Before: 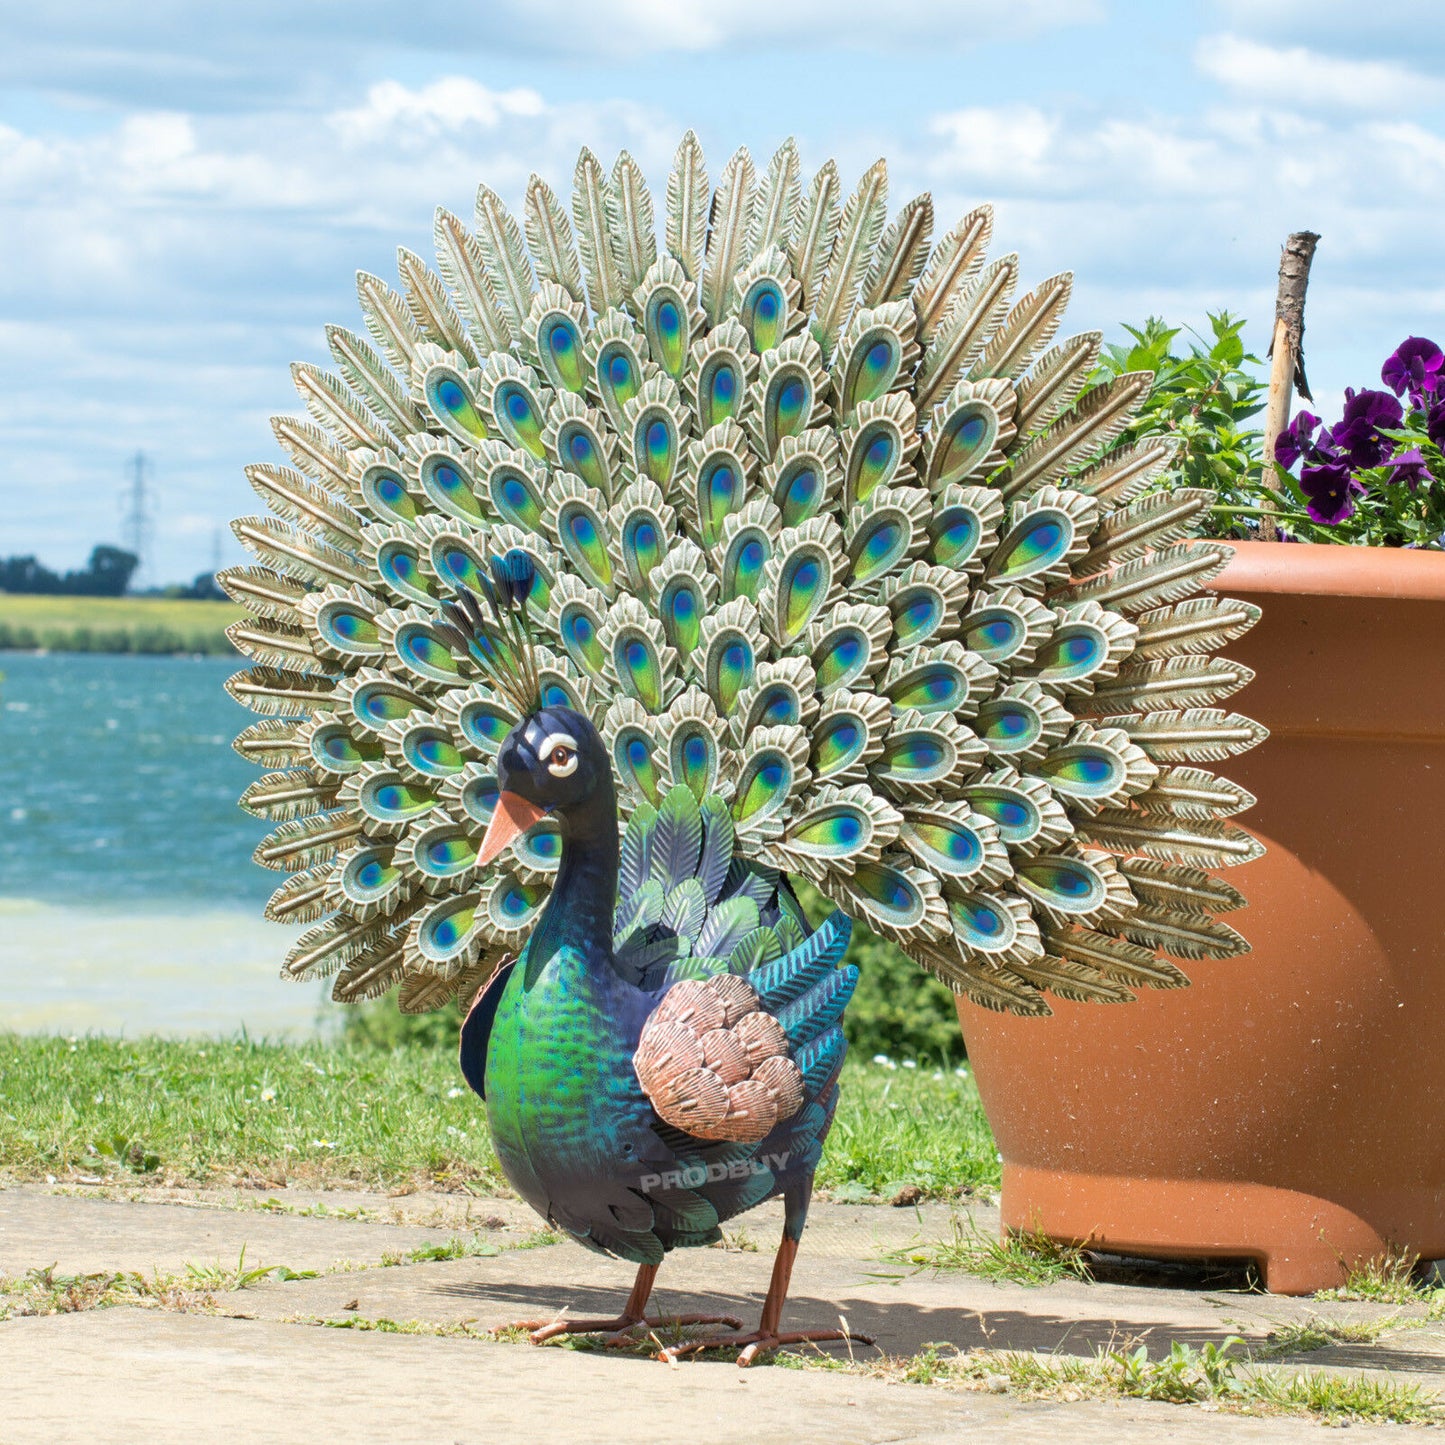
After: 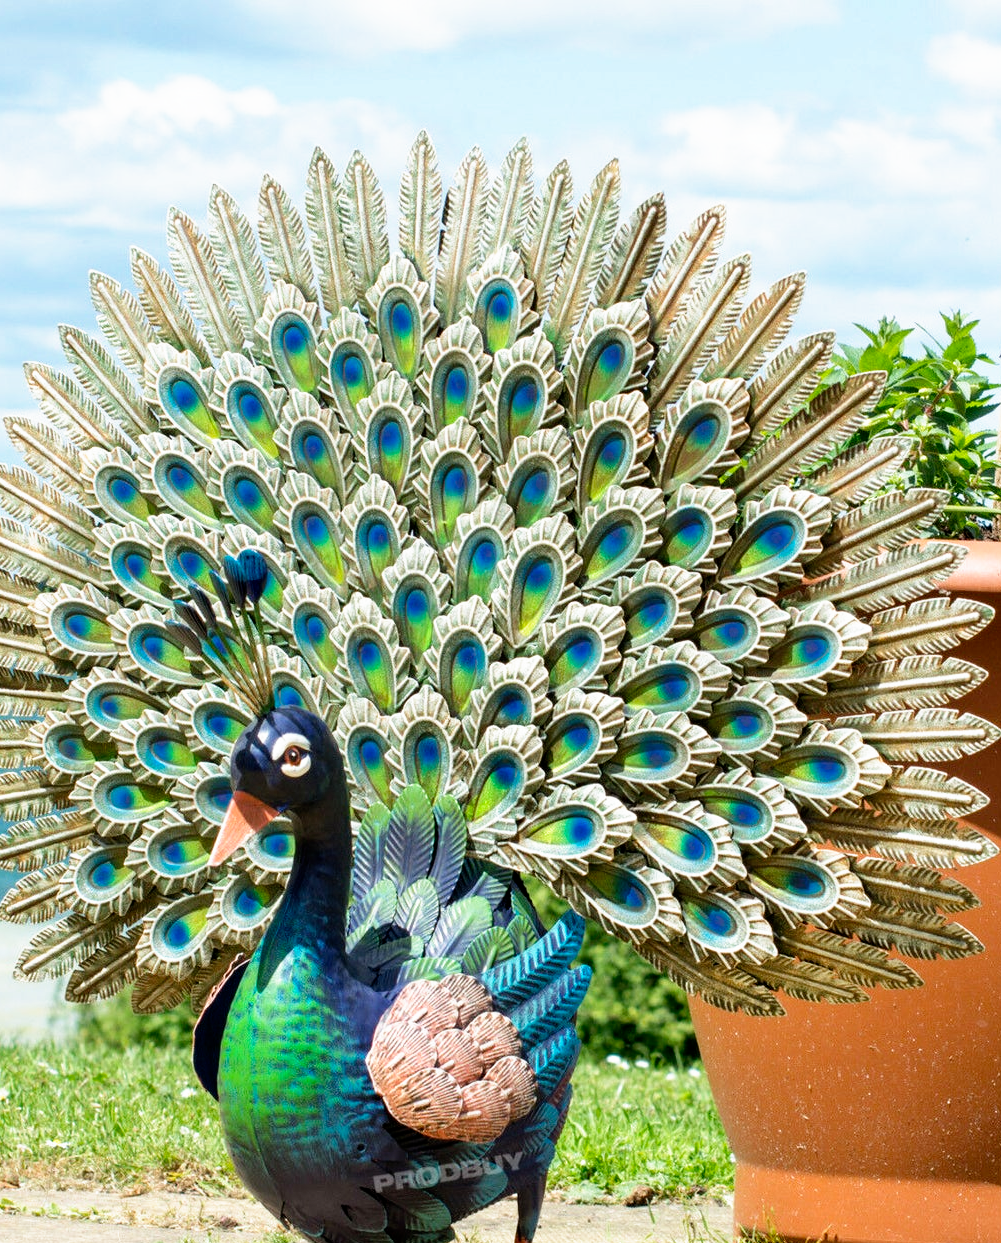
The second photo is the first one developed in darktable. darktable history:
crop: left 18.479%, right 12.2%, bottom 13.971%
white balance: emerald 1
filmic rgb: black relative exposure -8.7 EV, white relative exposure 2.7 EV, threshold 3 EV, target black luminance 0%, hardness 6.25, latitude 76.53%, contrast 1.326, shadows ↔ highlights balance -0.349%, preserve chrominance no, color science v4 (2020), enable highlight reconstruction true
